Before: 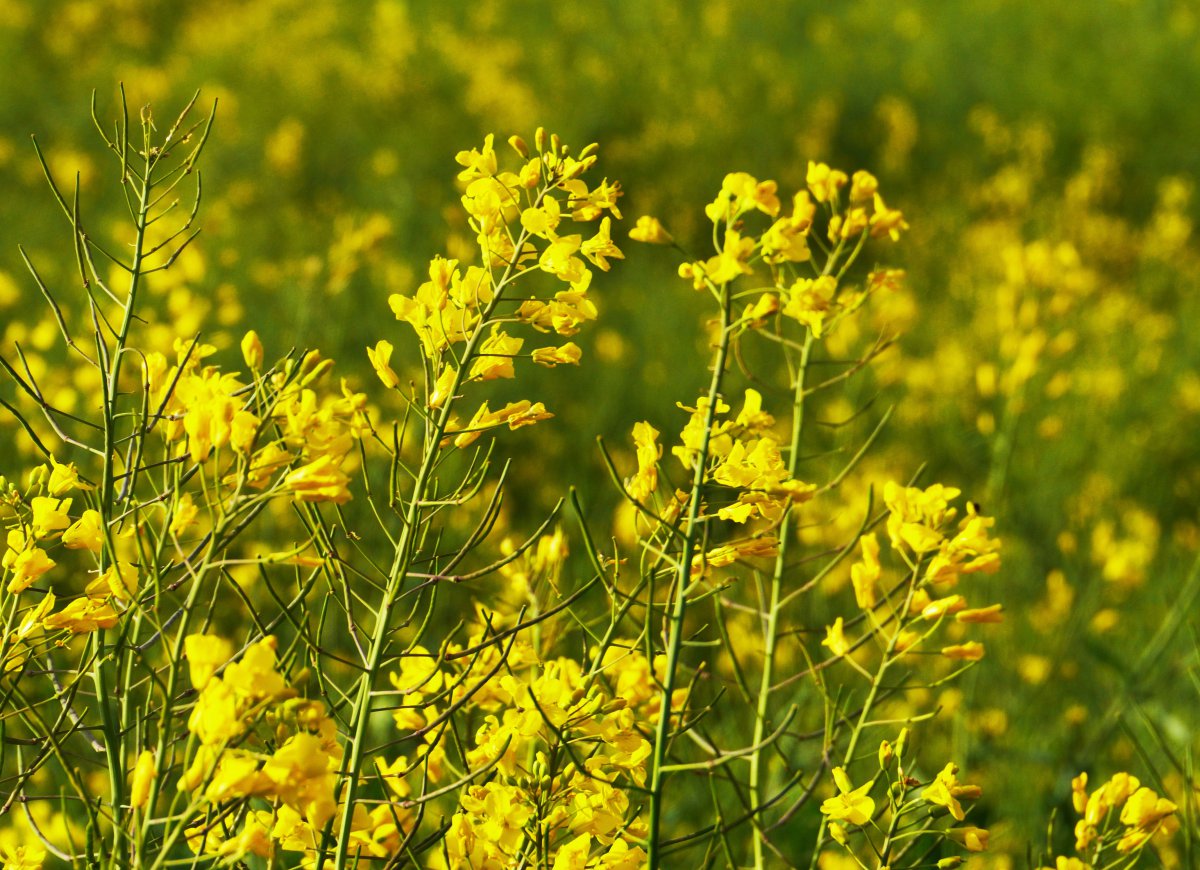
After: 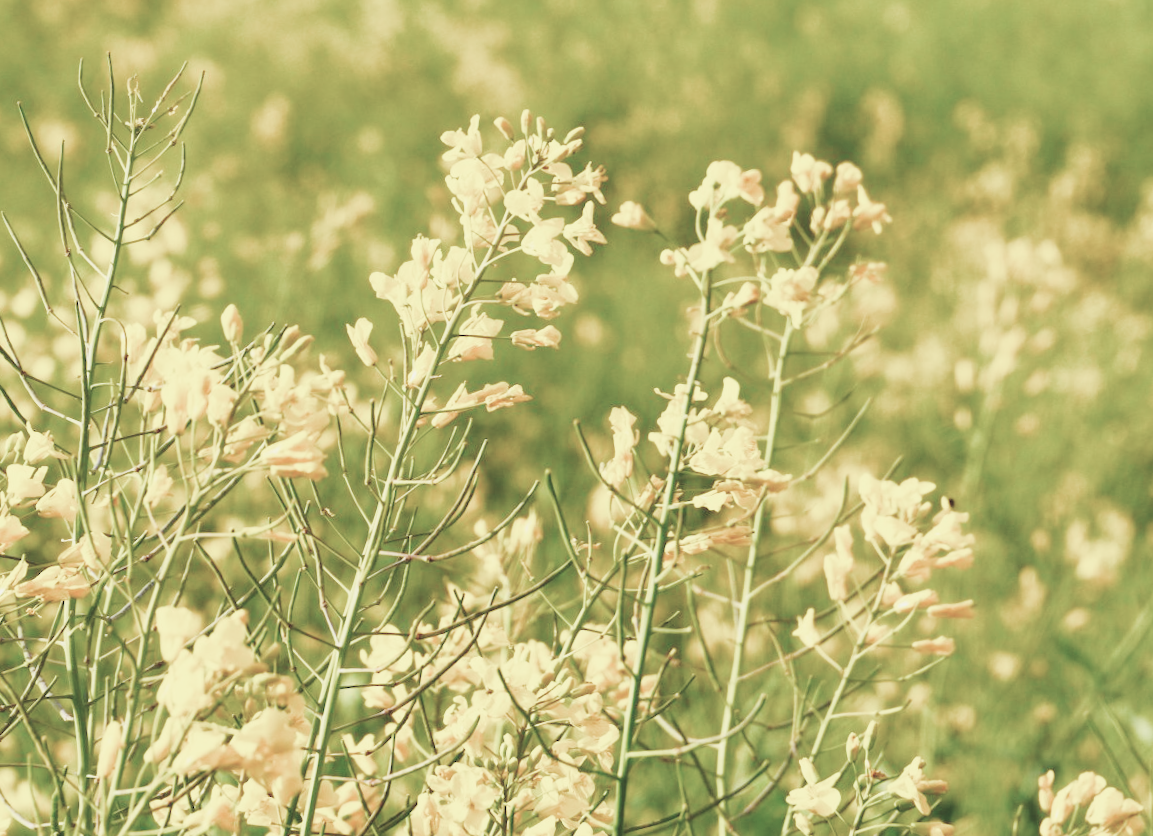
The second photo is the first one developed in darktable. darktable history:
contrast brightness saturation: brightness 0.18, saturation -0.5
crop and rotate: angle -1.69°
tone equalizer: on, module defaults
base curve: curves: ch0 [(0, 0) (0.028, 0.03) (0.121, 0.232) (0.46, 0.748) (0.859, 0.968) (1, 1)], preserve colors none
color balance rgb: shadows lift › chroma 1%, shadows lift › hue 113°, highlights gain › chroma 0.2%, highlights gain › hue 333°, perceptual saturation grading › global saturation 20%, perceptual saturation grading › highlights -50%, perceptual saturation grading › shadows 25%, contrast -30%
